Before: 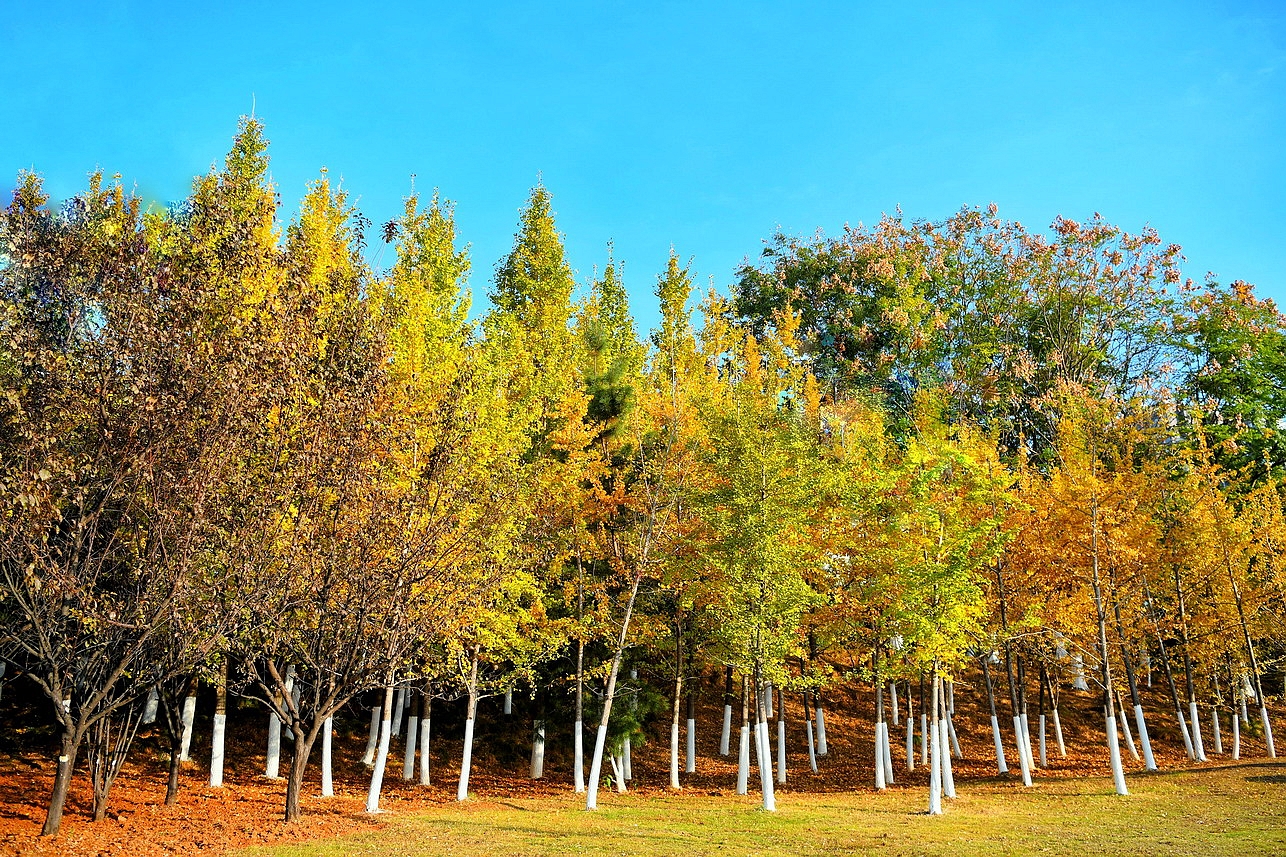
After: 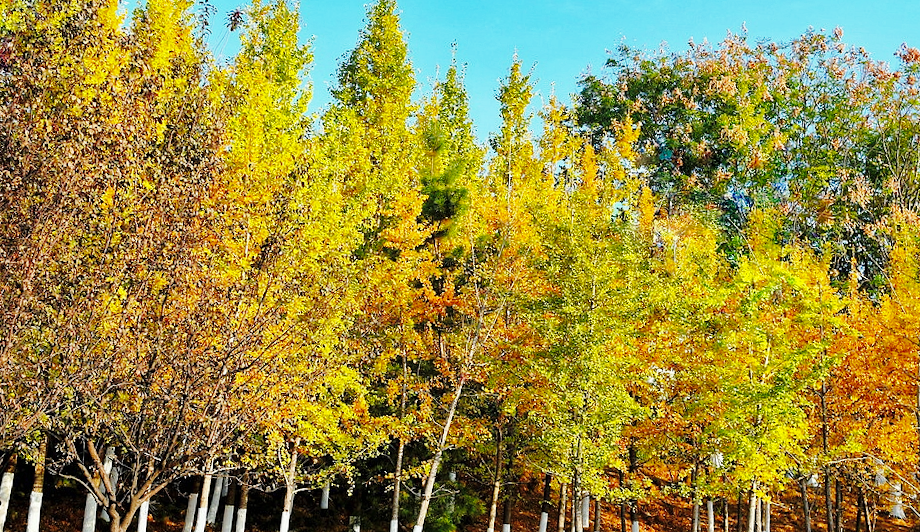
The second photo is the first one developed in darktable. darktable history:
crop and rotate: angle -3.37°, left 9.79%, top 20.73%, right 12.42%, bottom 11.82%
shadows and highlights: on, module defaults
base curve: curves: ch0 [(0, 0) (0.032, 0.025) (0.121, 0.166) (0.206, 0.329) (0.605, 0.79) (1, 1)], preserve colors none
